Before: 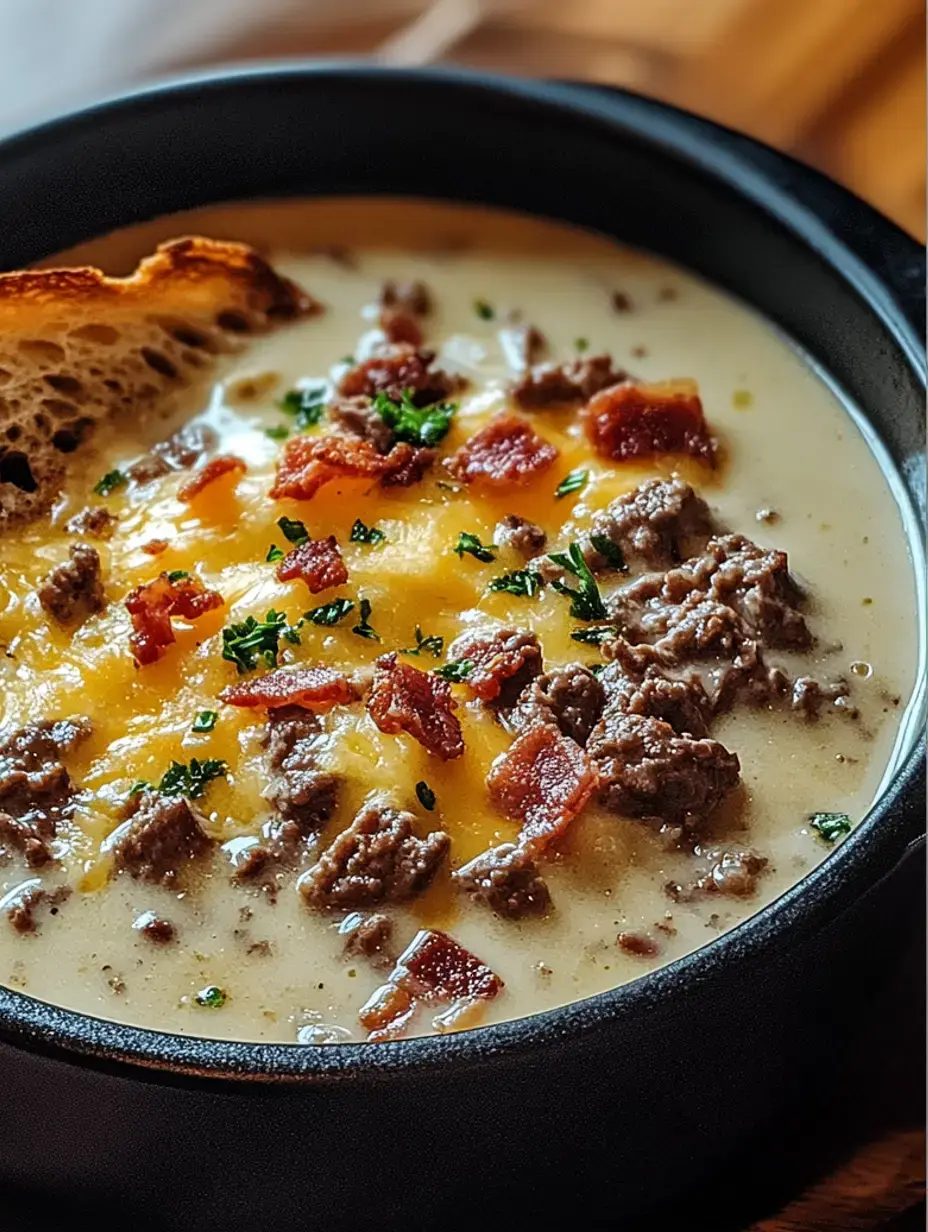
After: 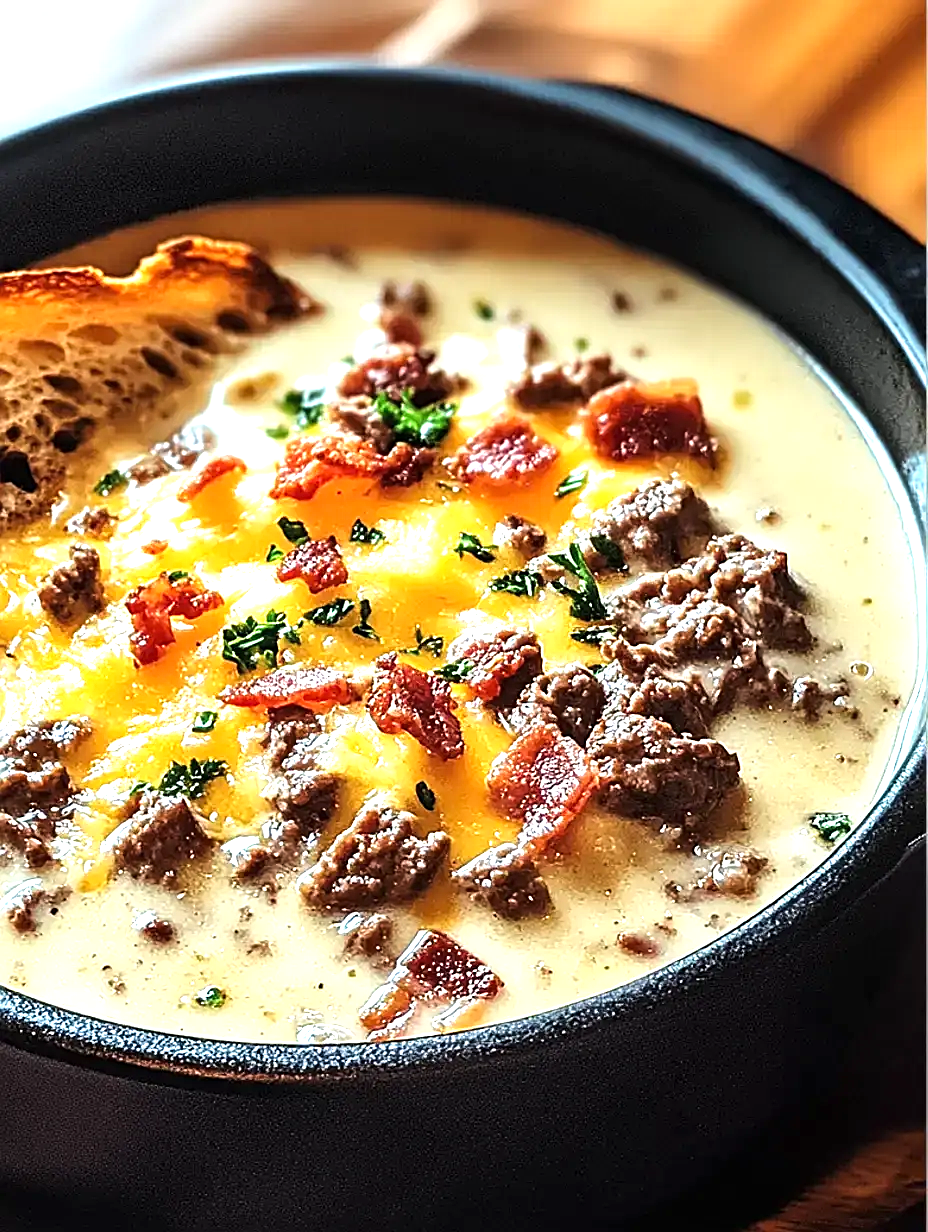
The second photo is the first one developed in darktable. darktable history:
sharpen: on, module defaults
exposure: black level correction 0, exposure 0.952 EV, compensate highlight preservation false
tone equalizer: -8 EV -0.381 EV, -7 EV -0.396 EV, -6 EV -0.339 EV, -5 EV -0.237 EV, -3 EV 0.237 EV, -2 EV 0.353 EV, -1 EV 0.409 EV, +0 EV 0.411 EV, smoothing diameter 2.23%, edges refinement/feathering 15.83, mask exposure compensation -1.57 EV, filter diffusion 5
